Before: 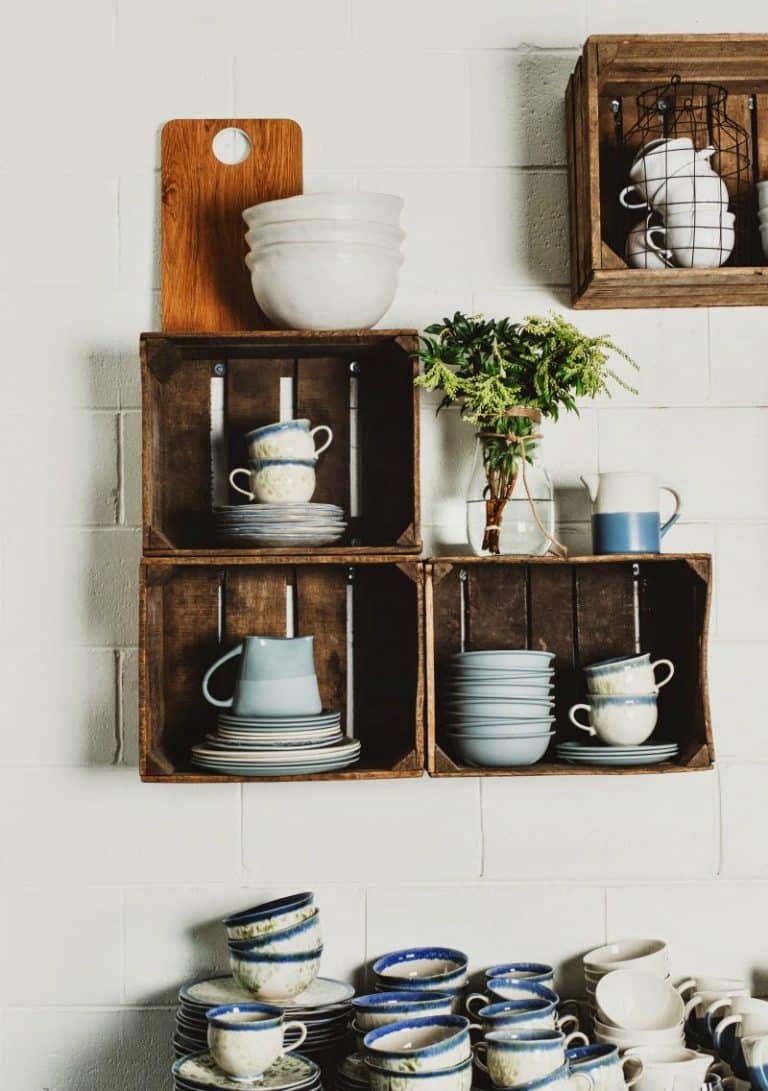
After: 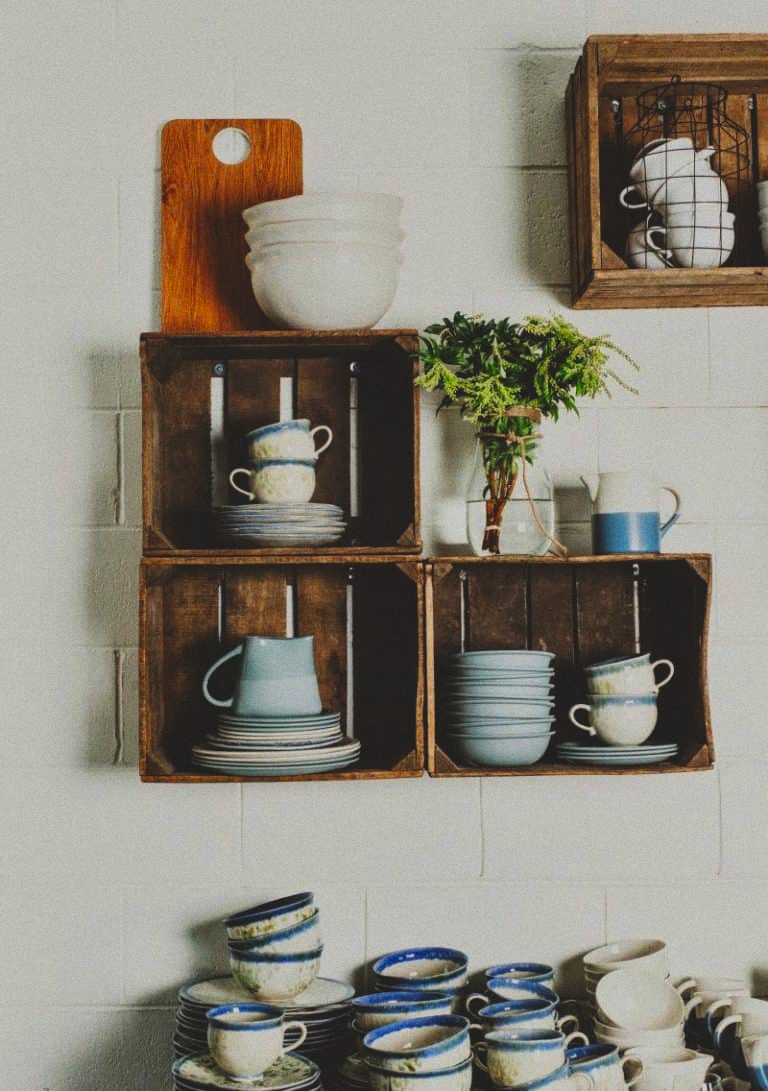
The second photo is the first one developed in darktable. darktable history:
color correction: saturation 1.34
grain: on, module defaults
exposure: black level correction -0.015, exposure -0.5 EV, compensate highlight preservation false
